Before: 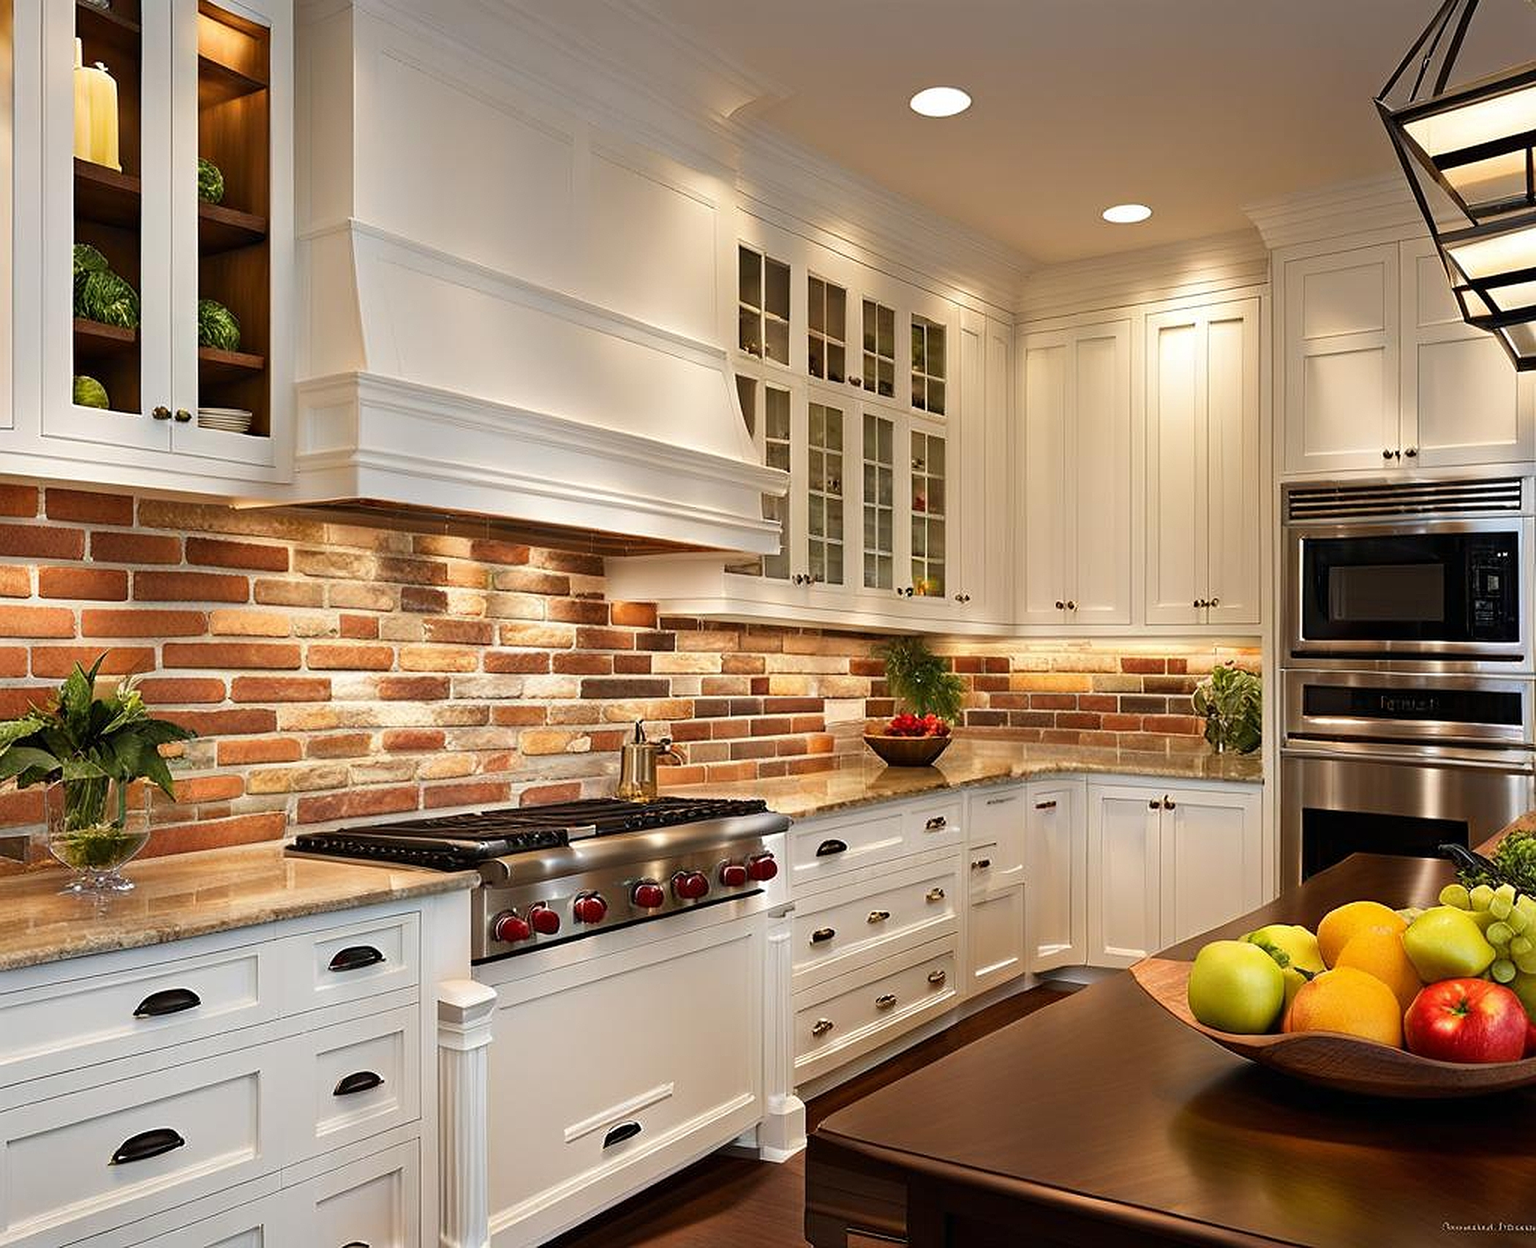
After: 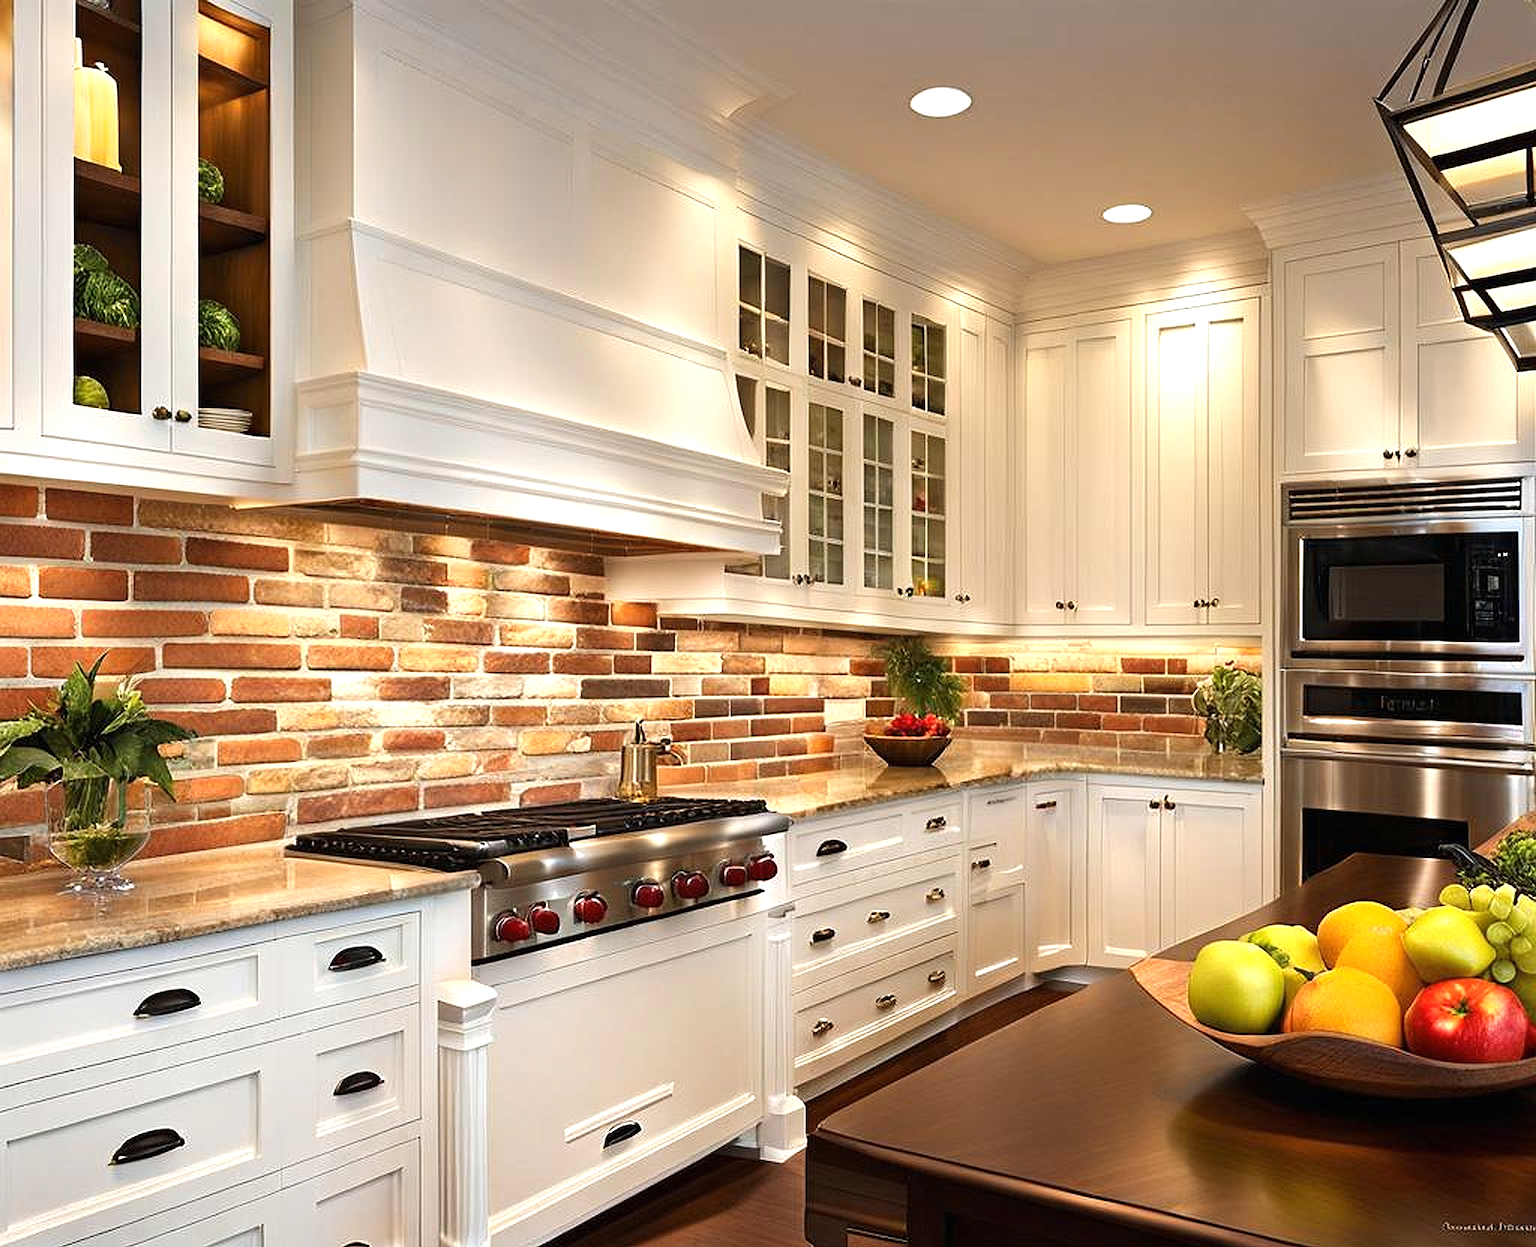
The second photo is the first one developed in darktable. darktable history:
levels: gray 59.34%, levels [0, 0.51, 1]
exposure: black level correction 0, exposure 0.499 EV, compensate exposure bias true, compensate highlight preservation false
color correction: highlights b* 0.055
